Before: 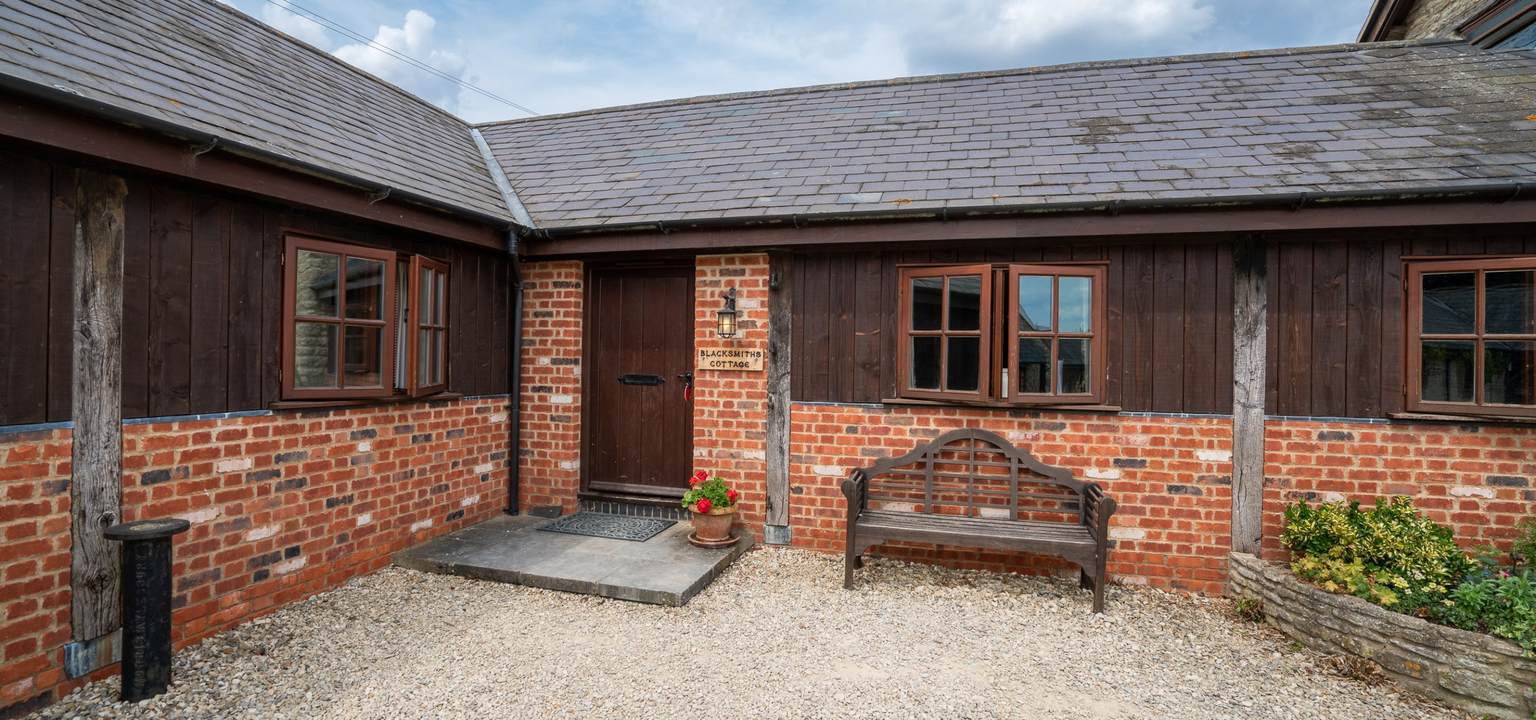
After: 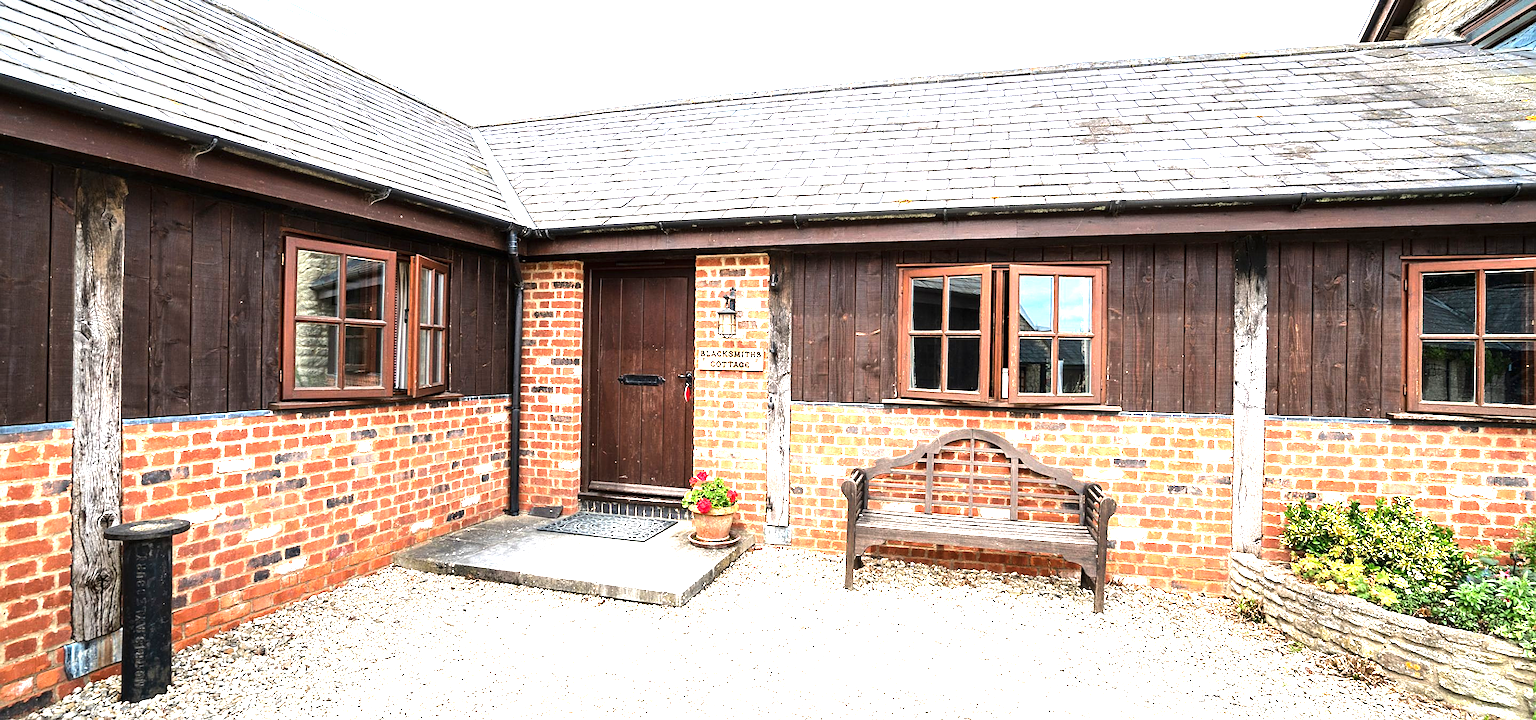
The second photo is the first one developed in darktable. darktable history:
sharpen: on, module defaults
exposure: black level correction 0, exposure 1.625 EV, compensate exposure bias true, compensate highlight preservation false
tone equalizer: -8 EV -0.75 EV, -7 EV -0.7 EV, -6 EV -0.6 EV, -5 EV -0.4 EV, -3 EV 0.4 EV, -2 EV 0.6 EV, -1 EV 0.7 EV, +0 EV 0.75 EV, edges refinement/feathering 500, mask exposure compensation -1.57 EV, preserve details no
